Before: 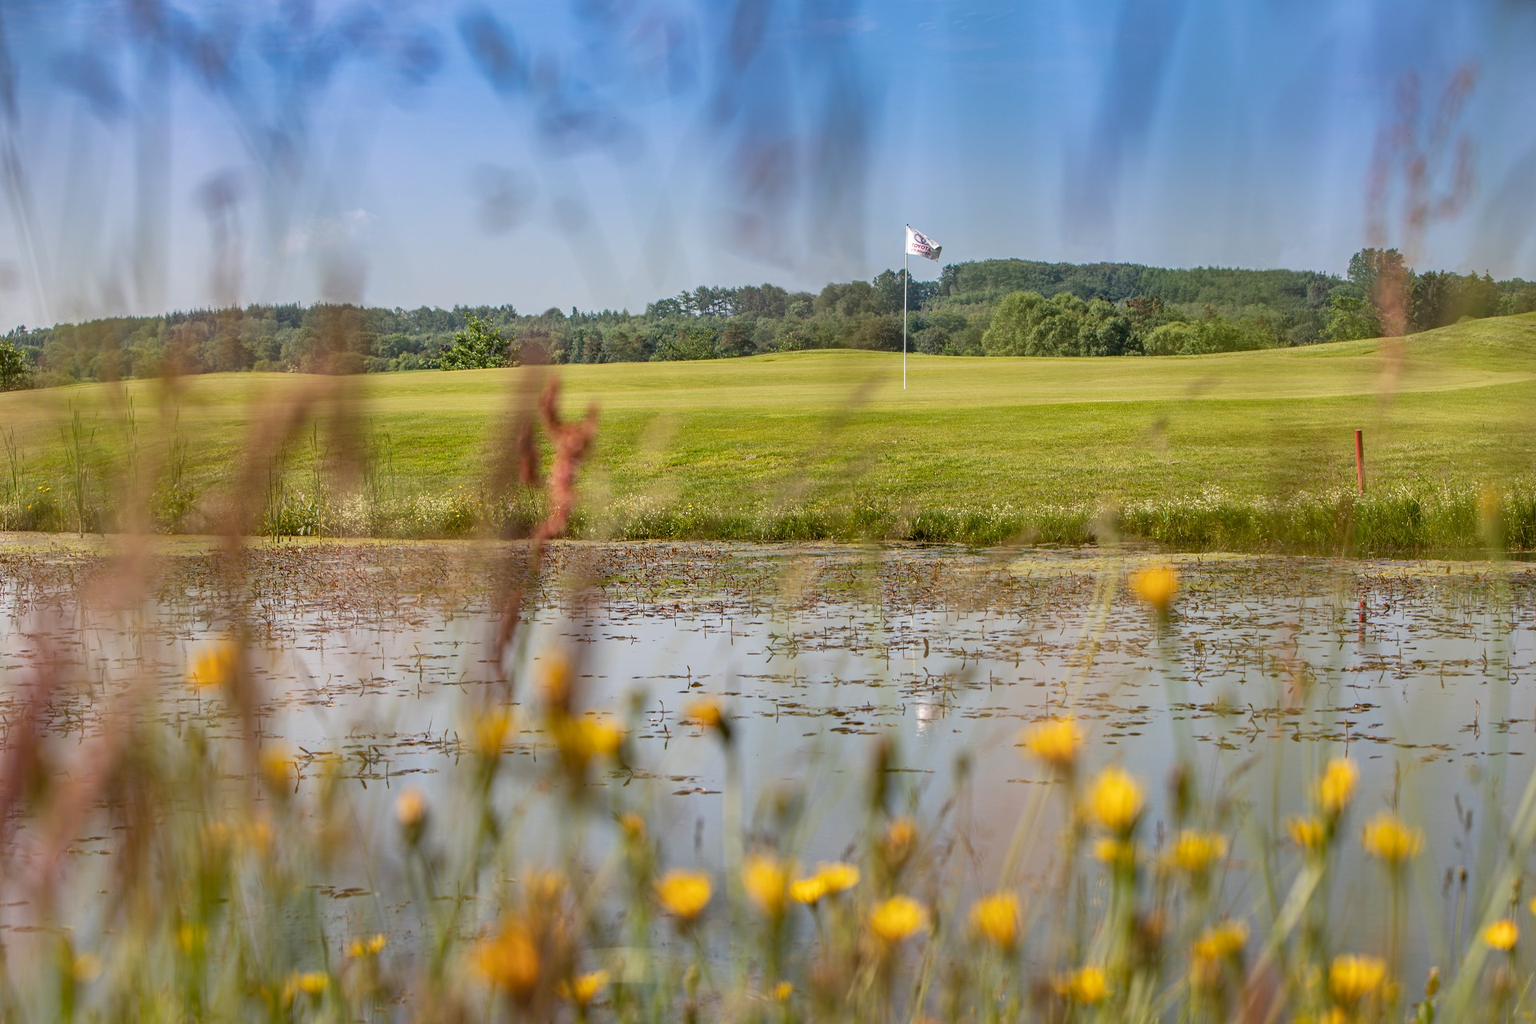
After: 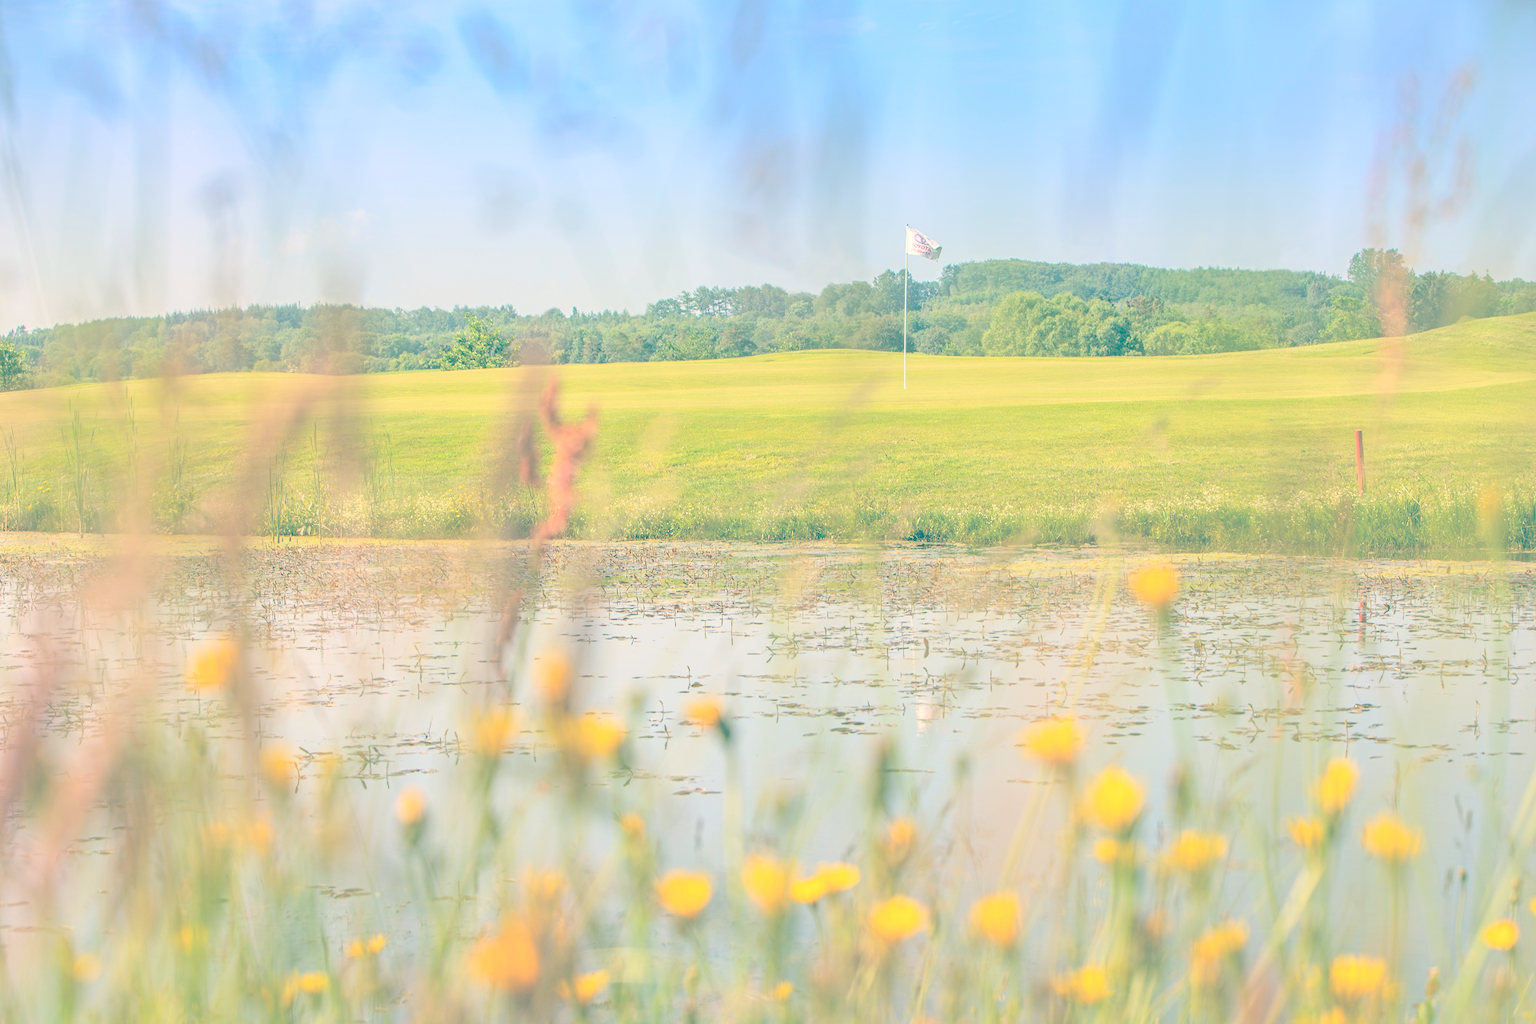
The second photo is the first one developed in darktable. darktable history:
contrast brightness saturation: brightness 1
color balance: lift [1.005, 0.99, 1.007, 1.01], gamma [1, 0.979, 1.011, 1.021], gain [0.923, 1.098, 1.025, 0.902], input saturation 90.45%, contrast 7.73%, output saturation 105.91%
exposure: black level correction -0.005, exposure 0.054 EV, compensate highlight preservation false
